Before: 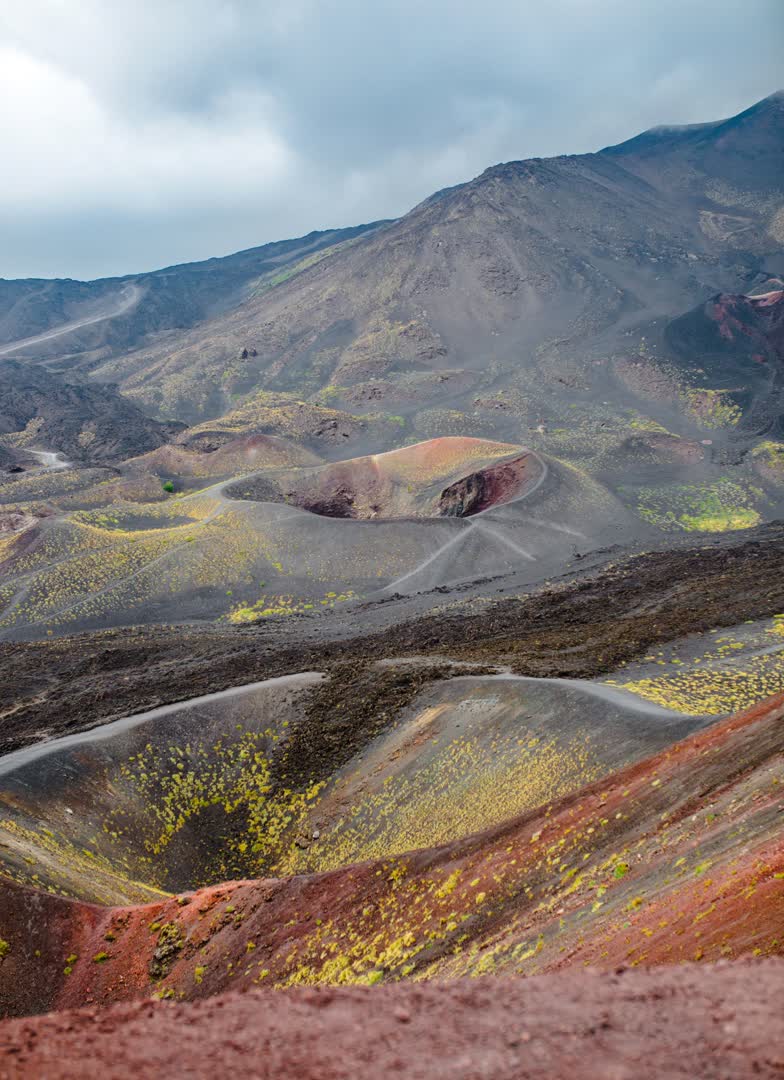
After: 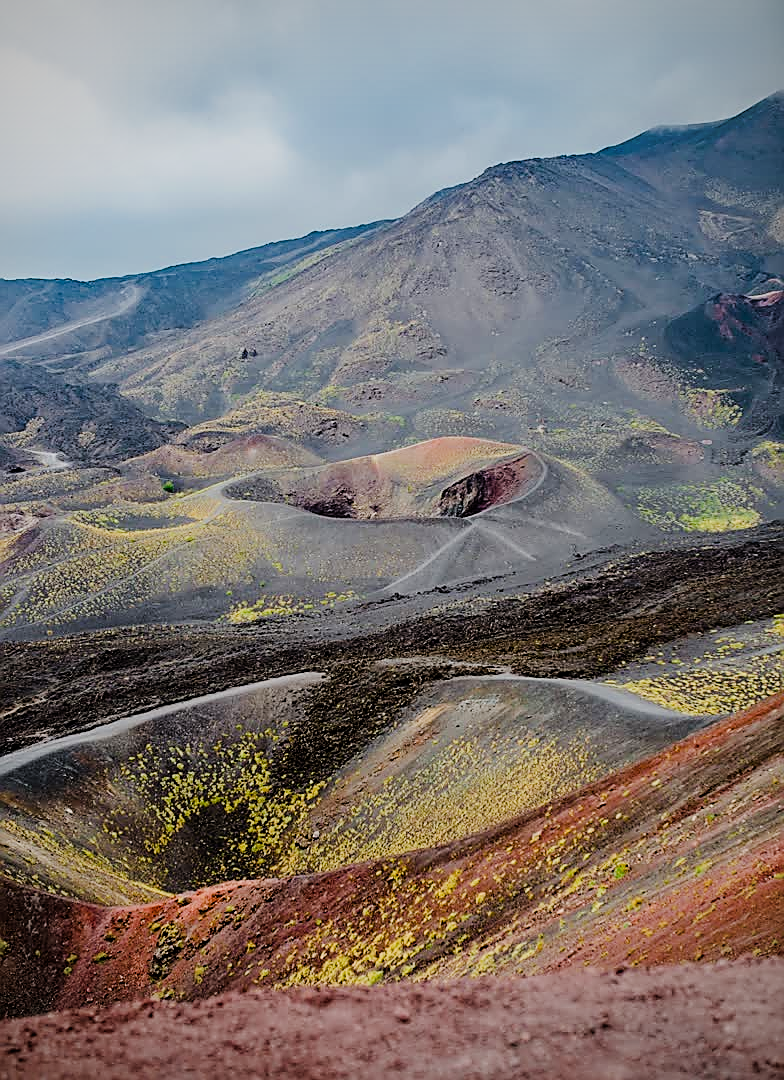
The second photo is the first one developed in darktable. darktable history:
vignetting: fall-off radius 60.92%
sharpen: radius 1.4, amount 1.25, threshold 0.7
color balance rgb: shadows lift › luminance -20%, power › hue 72.24°, highlights gain › luminance 15%, global offset › hue 171.6°, perceptual saturation grading › highlights -15%, perceptual saturation grading › shadows 25%, global vibrance 30%, contrast 10%
filmic rgb: black relative exposure -7.15 EV, white relative exposure 5.36 EV, hardness 3.02
